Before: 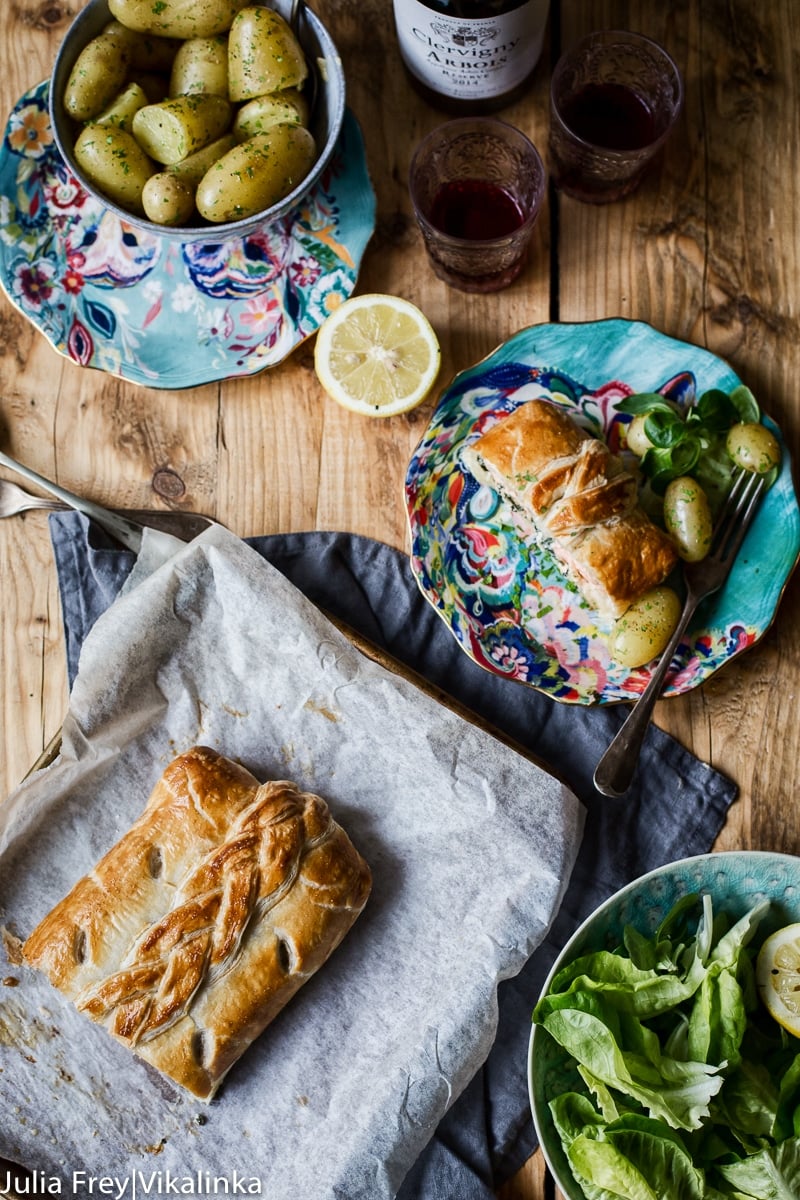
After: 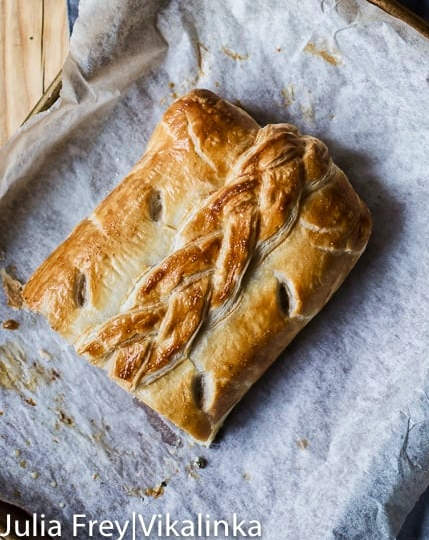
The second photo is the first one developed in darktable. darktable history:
velvia: on, module defaults
crop and rotate: top 54.829%, right 46.341%, bottom 0.105%
